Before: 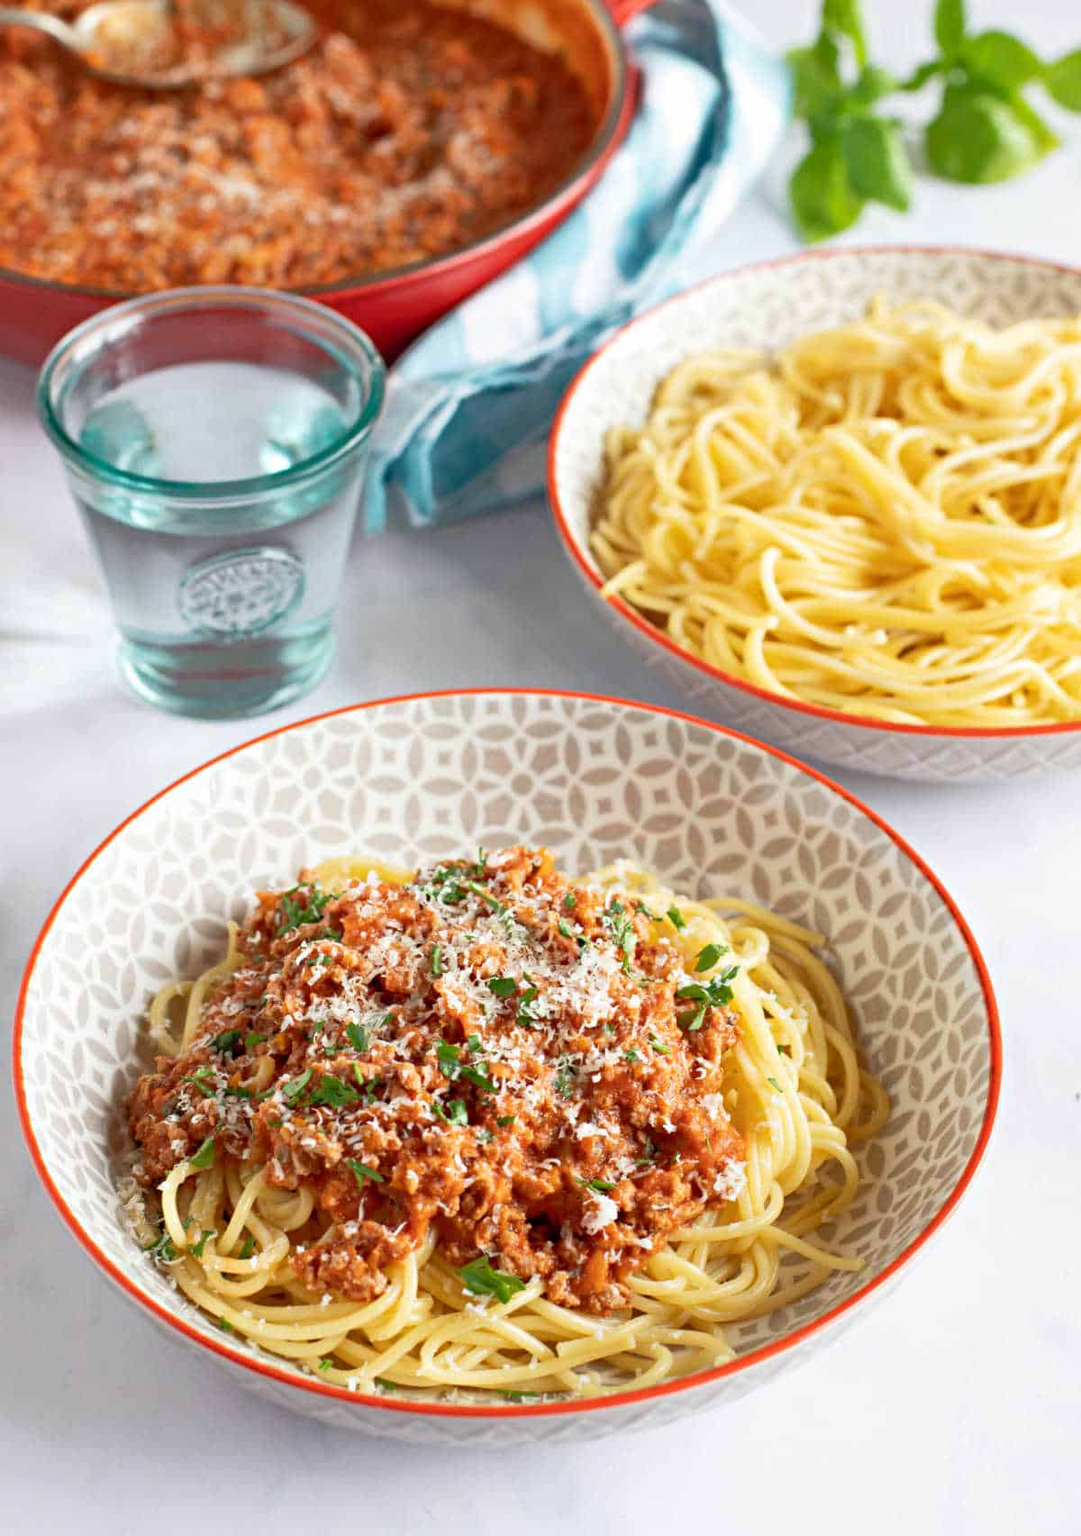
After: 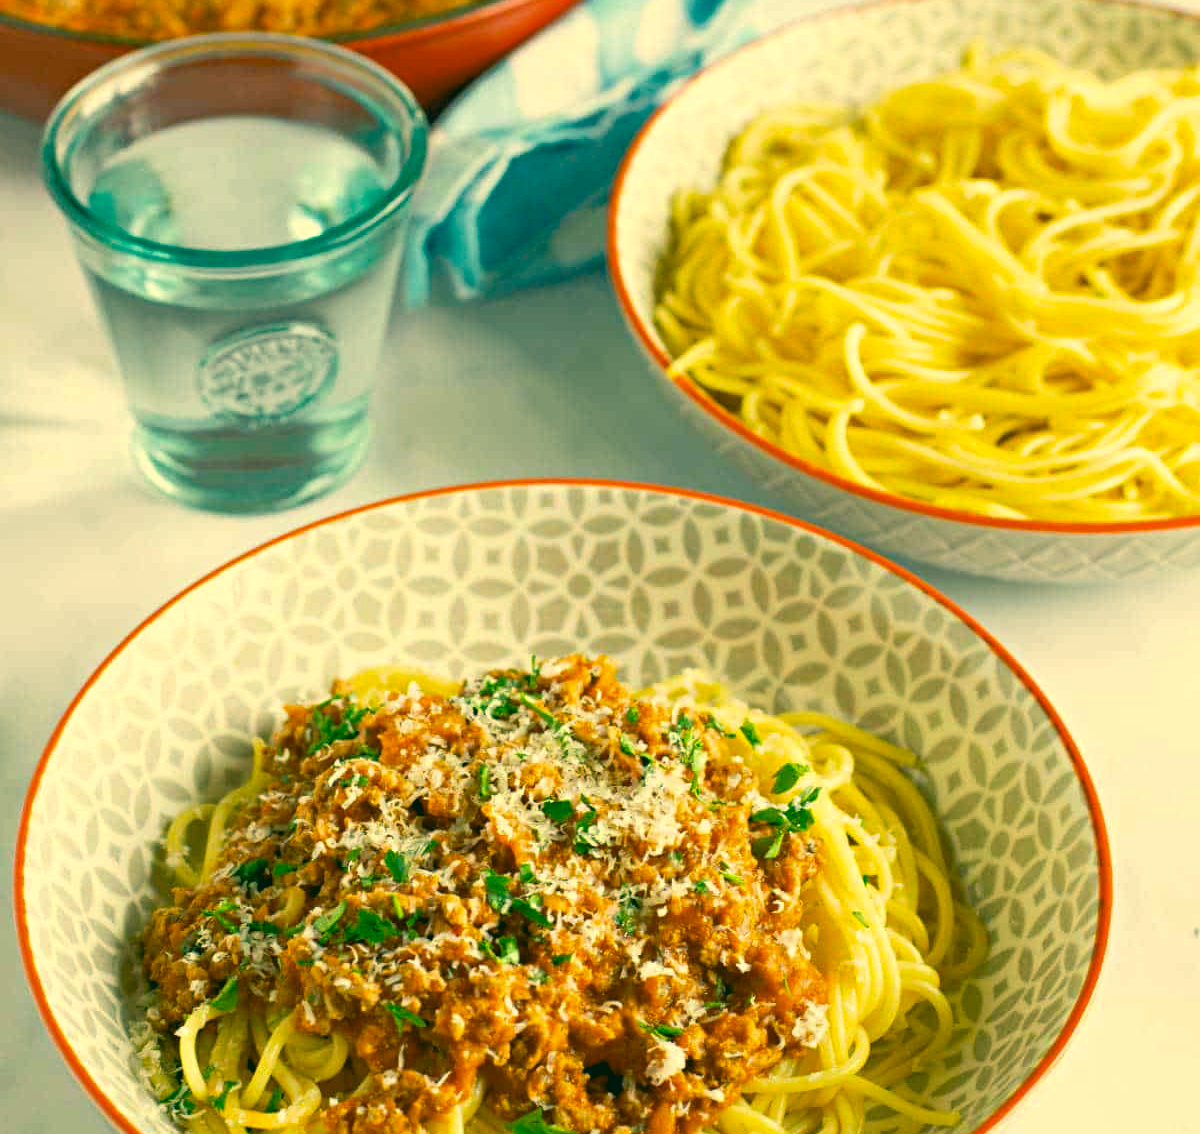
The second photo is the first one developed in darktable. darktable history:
white balance: emerald 1
color correction: highlights a* 1.83, highlights b* 34.02, shadows a* -36.68, shadows b* -5.48
crop: top 16.727%, bottom 16.727%
color balance: output saturation 120%
